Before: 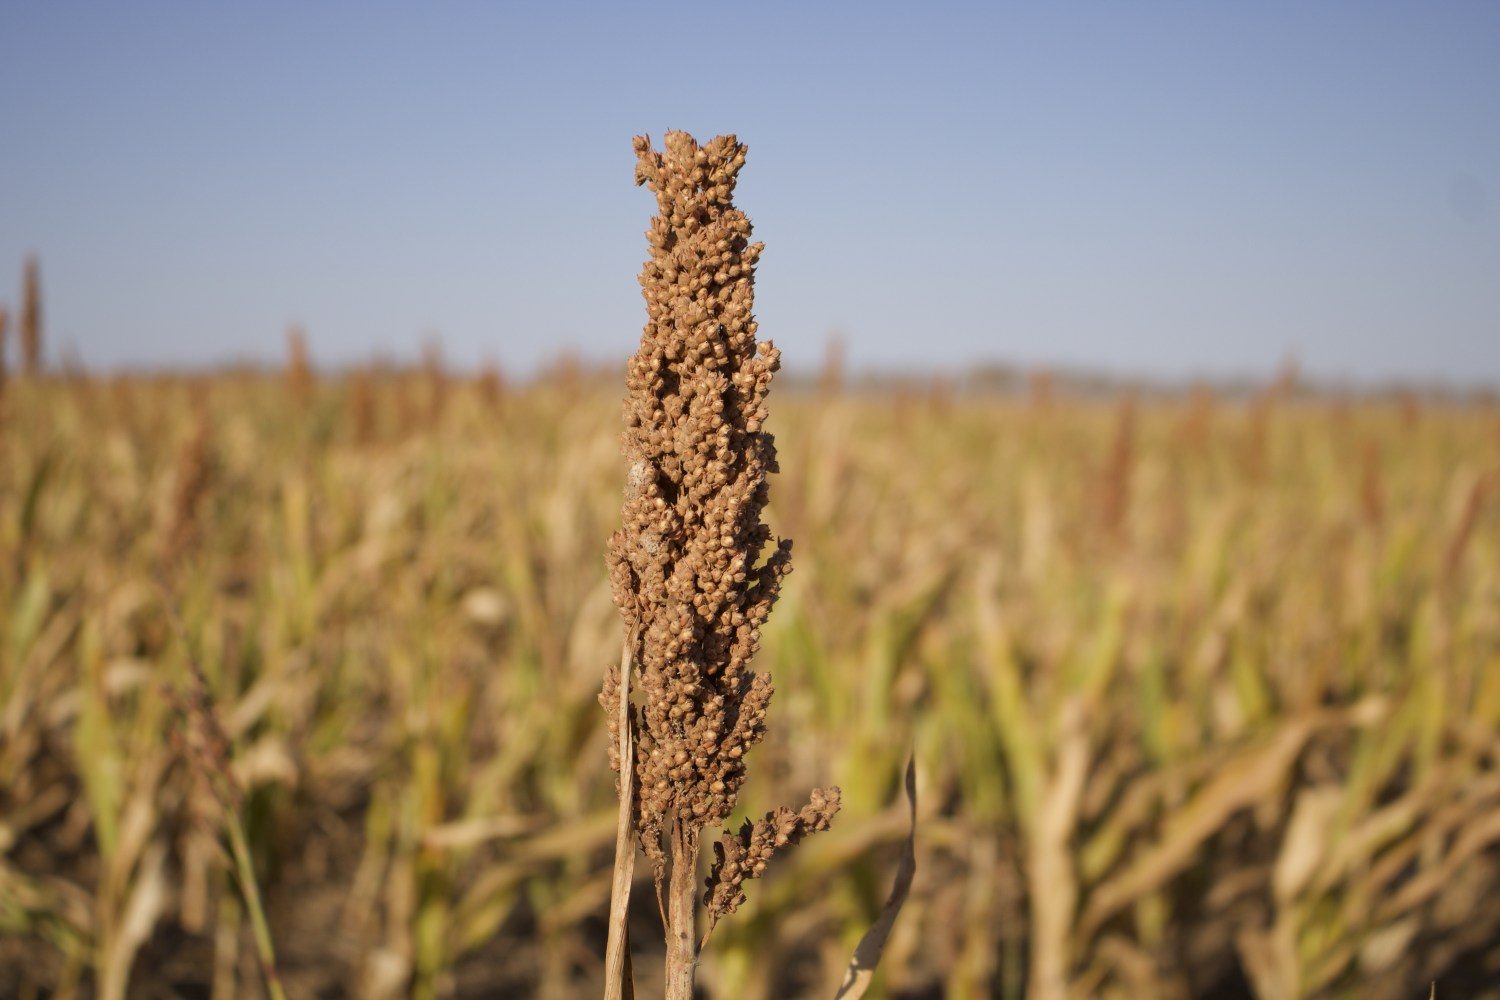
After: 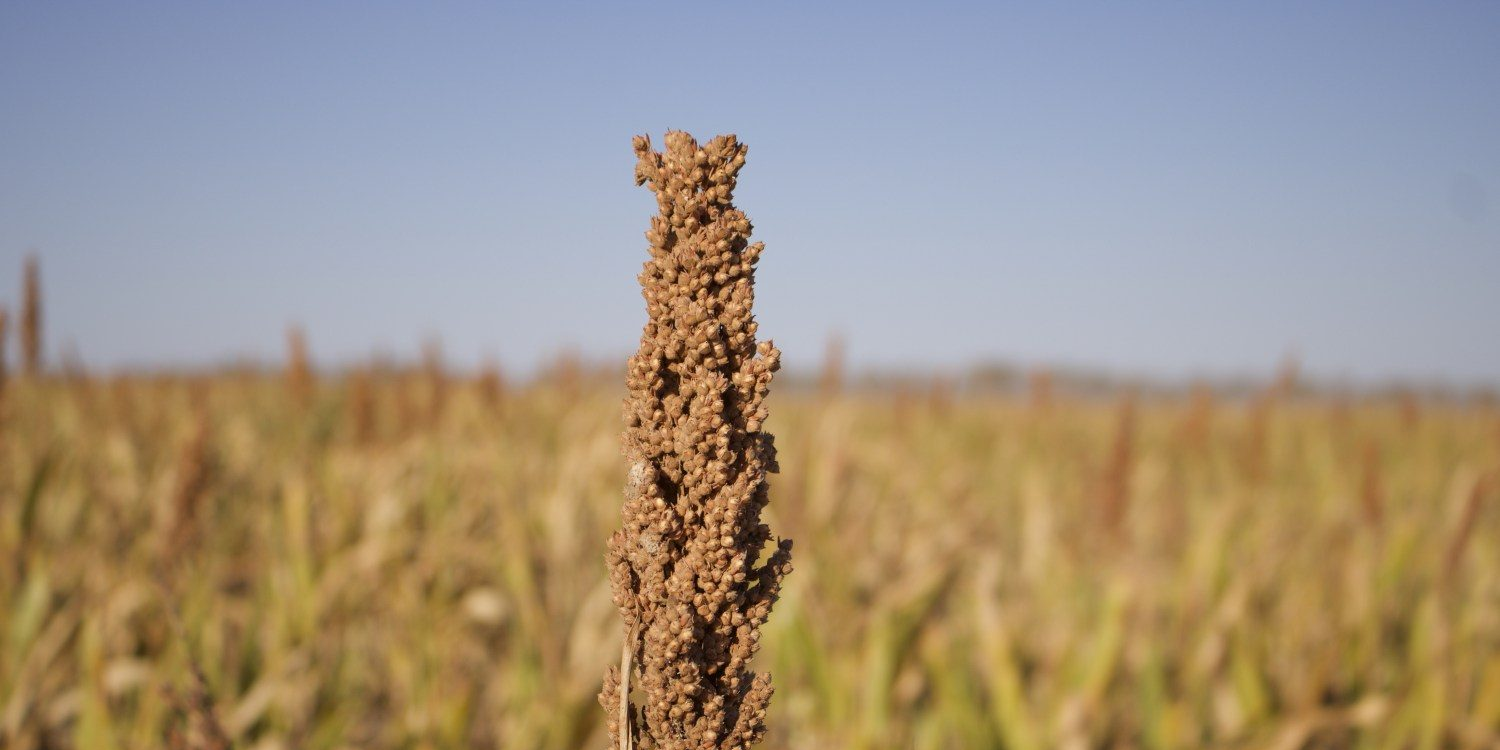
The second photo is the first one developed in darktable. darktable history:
crop: bottom 24.986%
